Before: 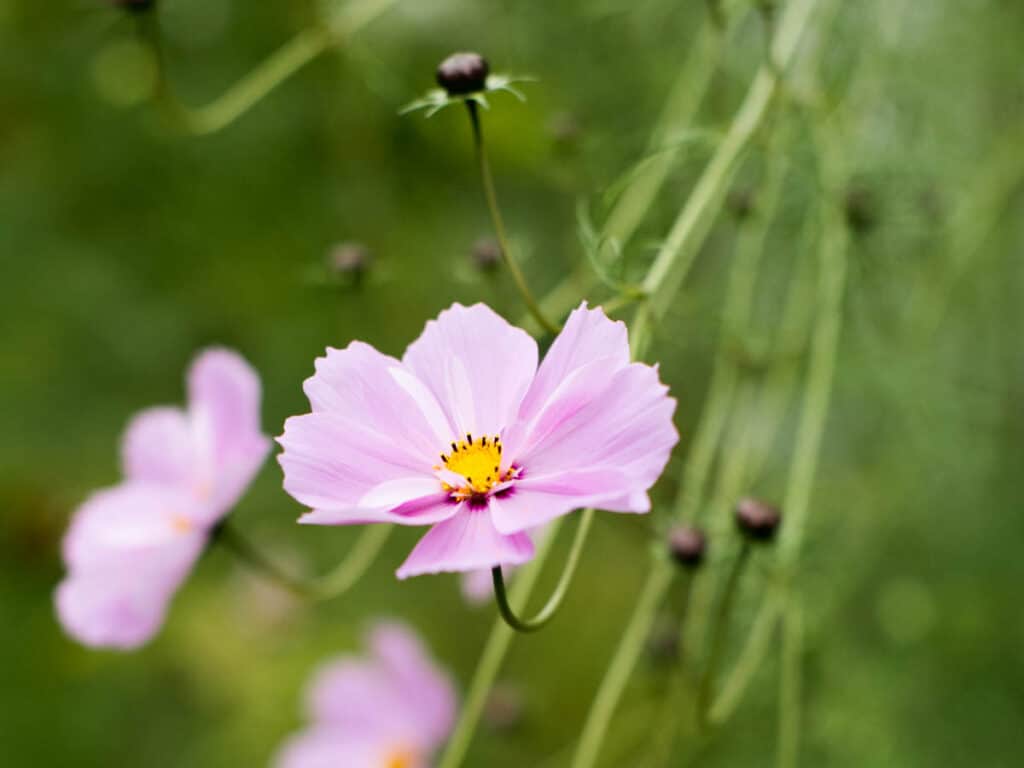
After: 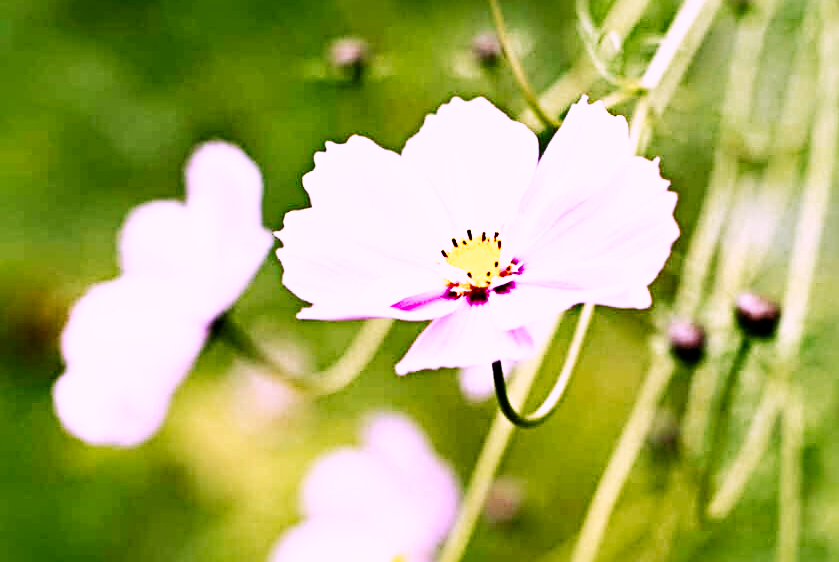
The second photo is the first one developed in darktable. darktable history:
shadows and highlights: shadows 35.05, highlights -35.06, soften with gaussian
exposure: compensate highlight preservation false
sharpen: radius 4.935
base curve: curves: ch0 [(0, 0) (0.007, 0.004) (0.027, 0.03) (0.046, 0.07) (0.207, 0.54) (0.442, 0.872) (0.673, 0.972) (1, 1)], preserve colors none
color correction: highlights a* 15.28, highlights b* -20.17
tone equalizer: -8 EV -0.437 EV, -7 EV -0.415 EV, -6 EV -0.3 EV, -5 EV -0.257 EV, -3 EV 0.196 EV, -2 EV 0.341 EV, -1 EV 0.365 EV, +0 EV 0.415 EV
crop: top 26.716%, right 18.018%
contrast brightness saturation: brightness -0.093
